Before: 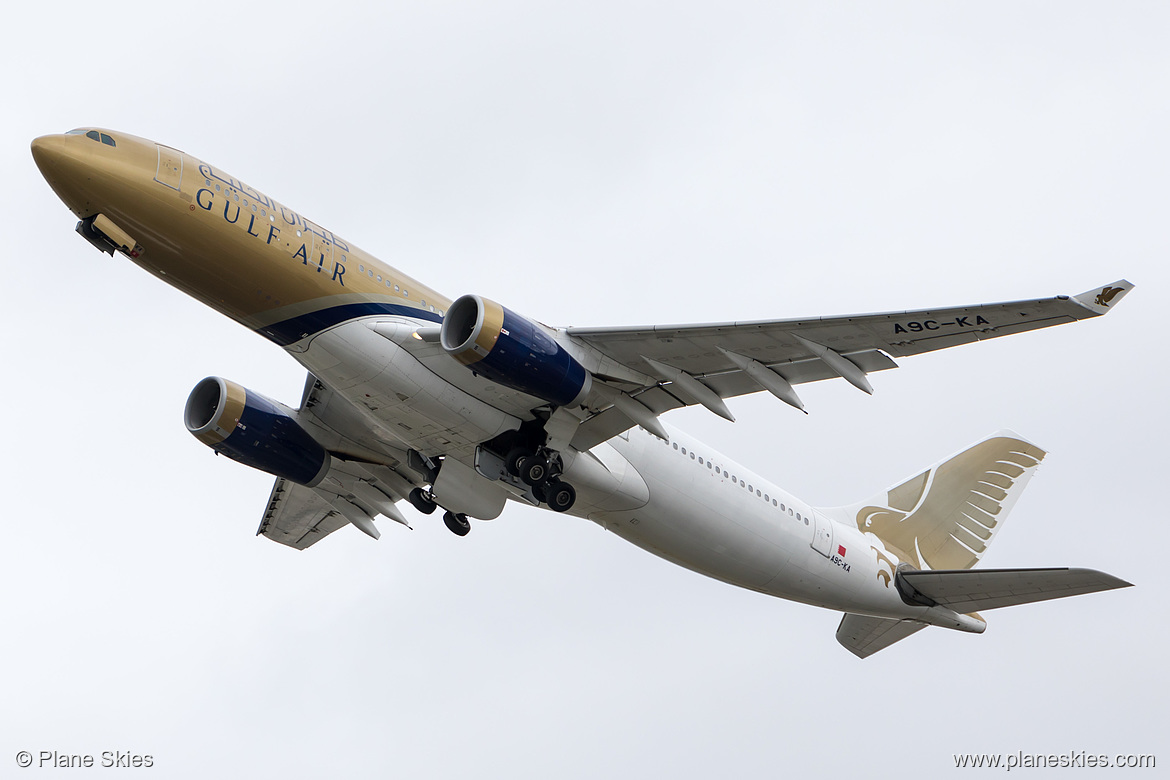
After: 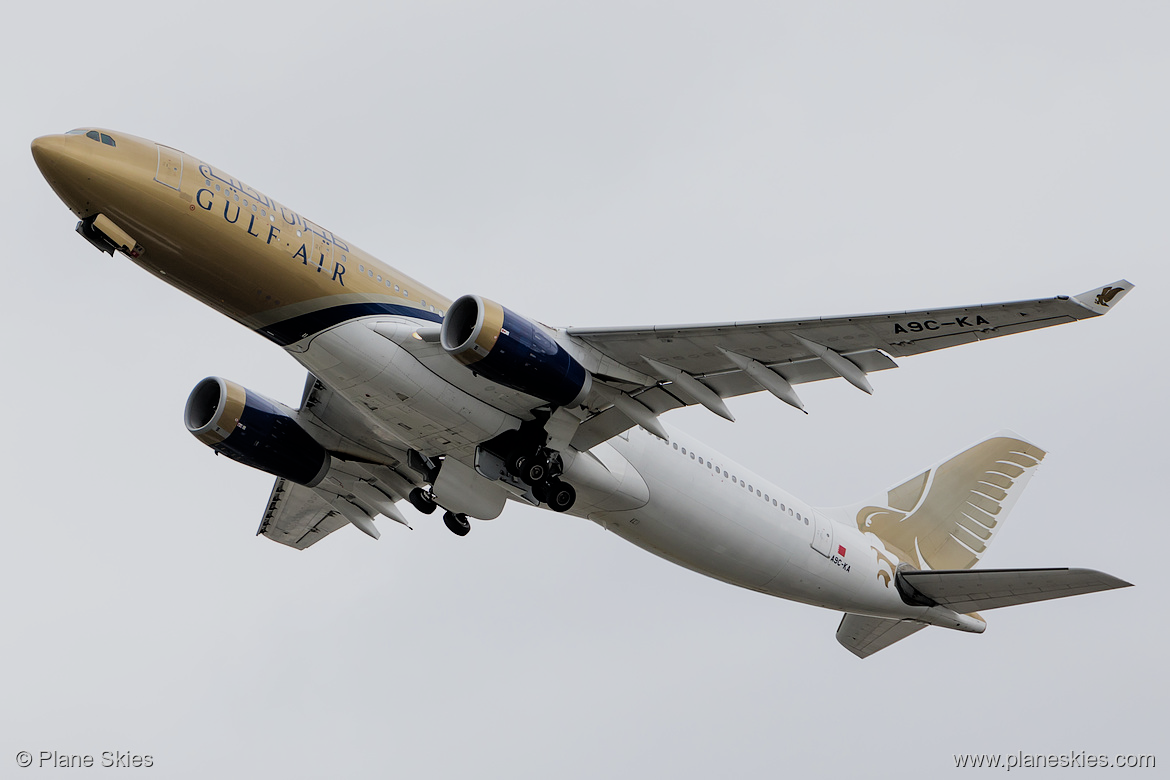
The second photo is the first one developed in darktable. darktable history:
filmic rgb: black relative exposure -7.93 EV, white relative exposure 4.15 EV, hardness 4.05, latitude 51.52%, contrast 1.011, shadows ↔ highlights balance 5.39%
